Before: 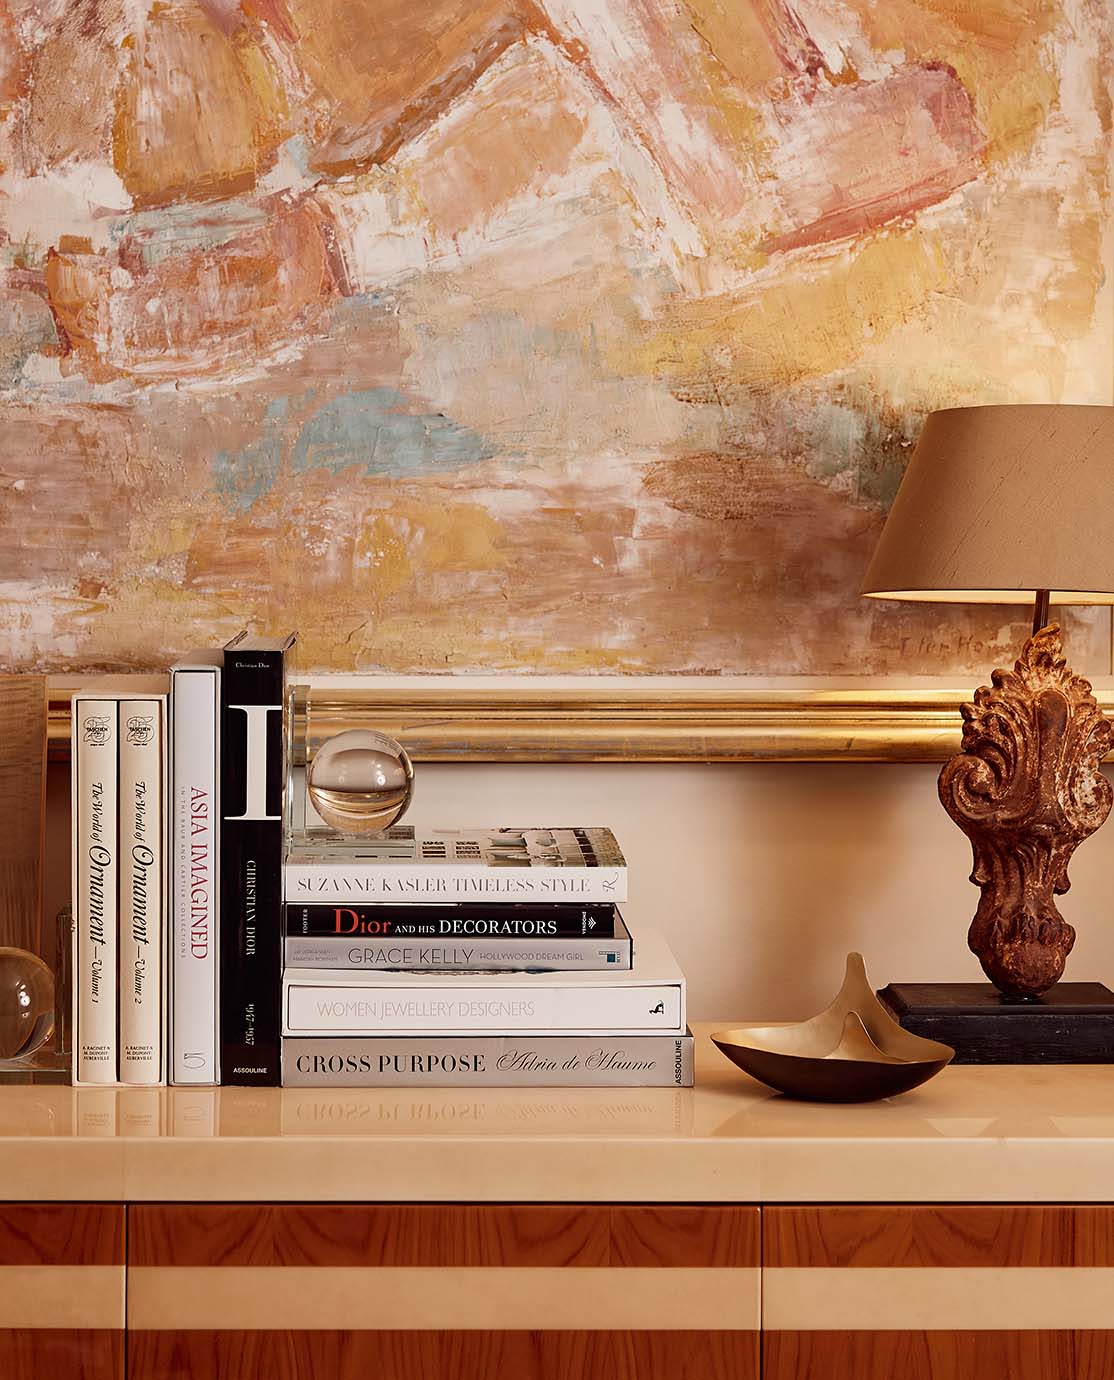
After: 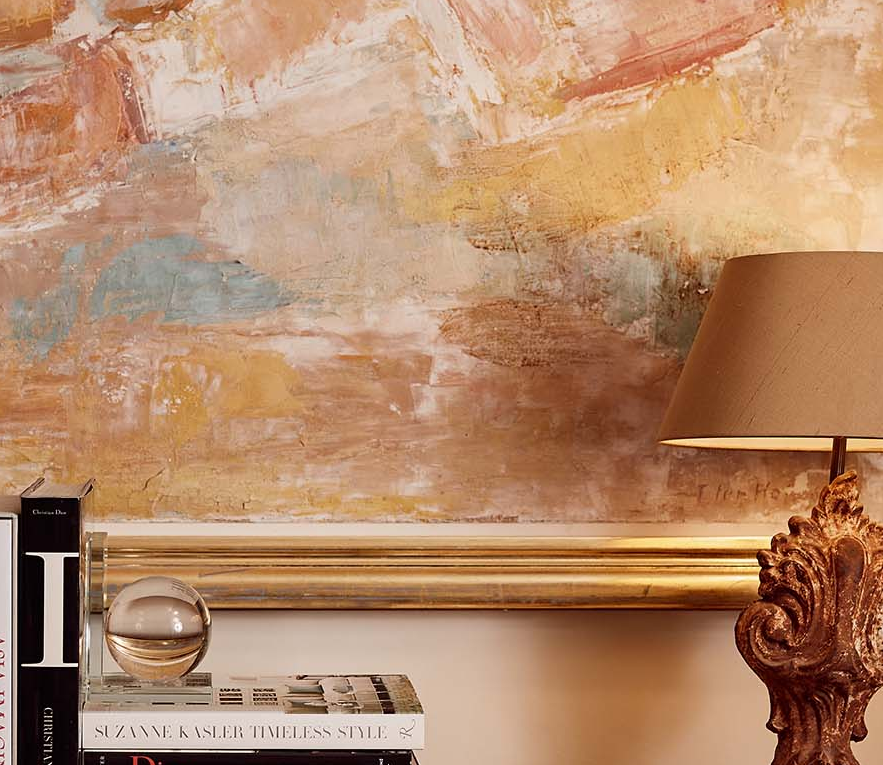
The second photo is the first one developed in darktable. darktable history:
crop: left 18.259%, top 11.119%, right 2.468%, bottom 33.433%
